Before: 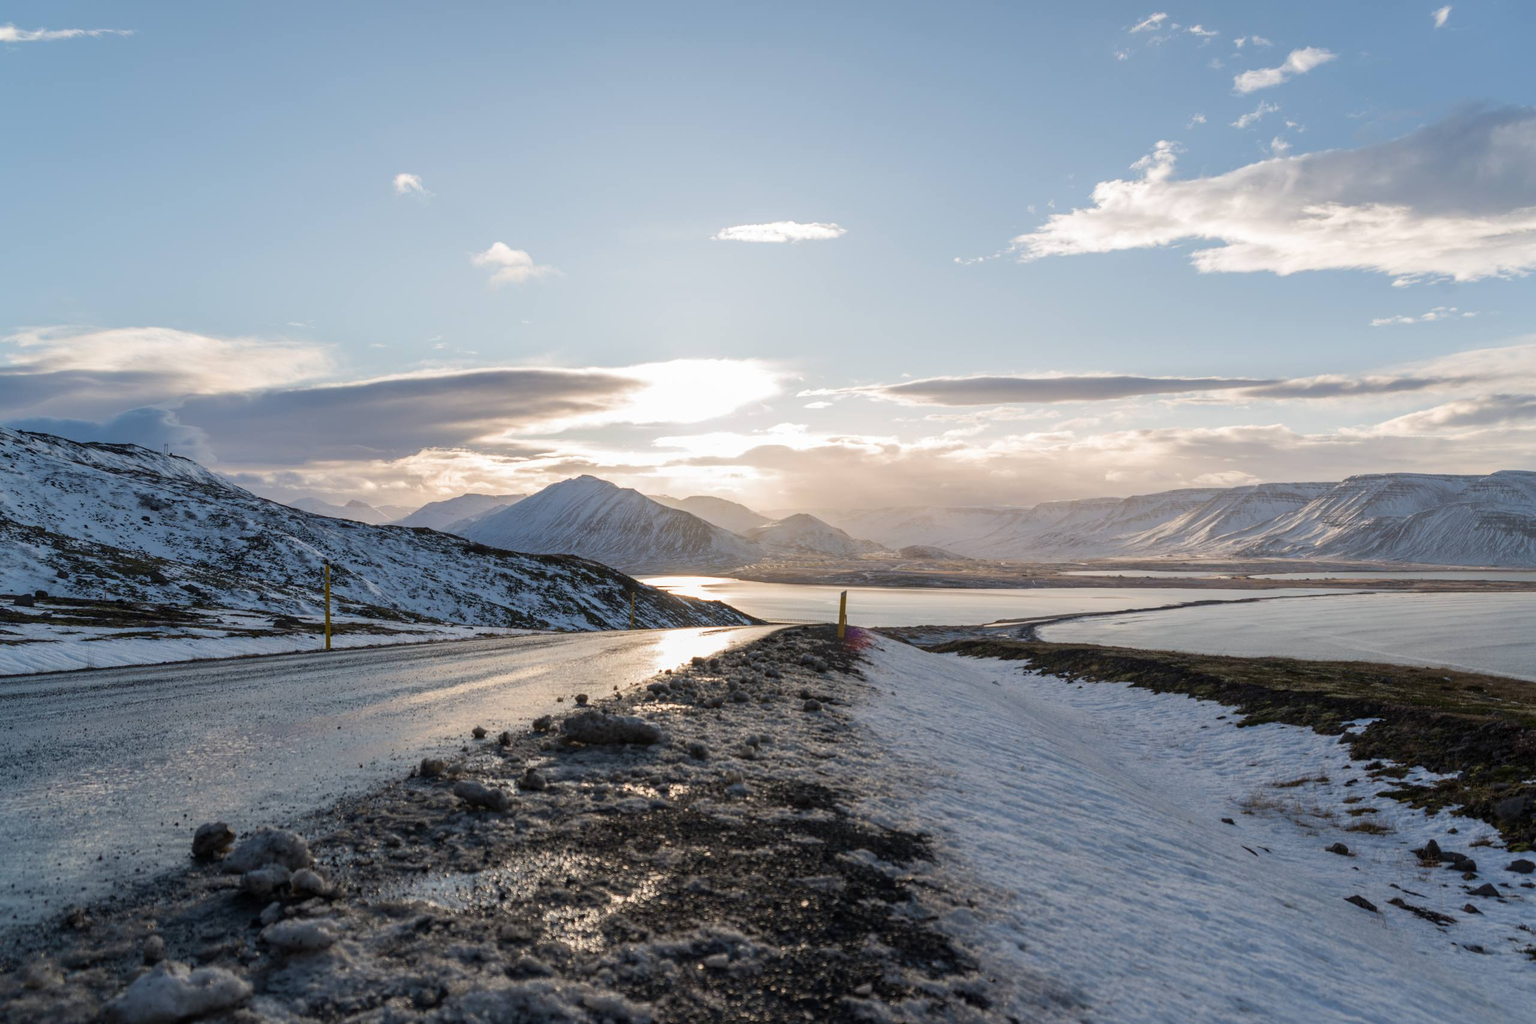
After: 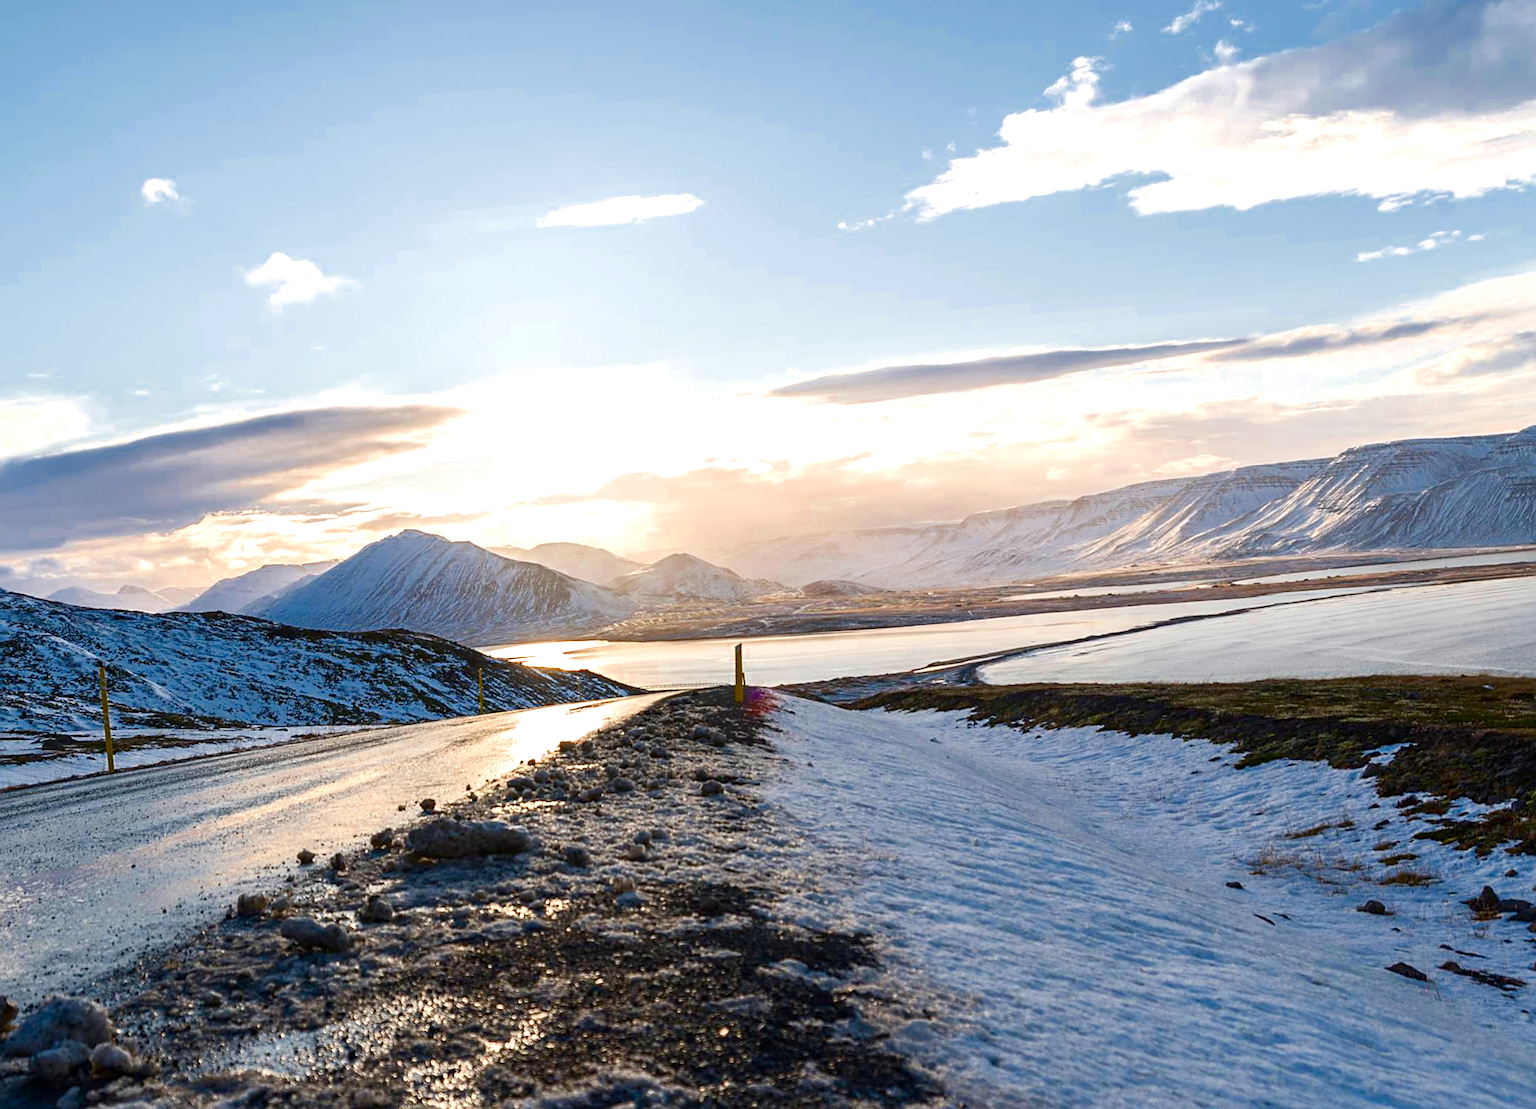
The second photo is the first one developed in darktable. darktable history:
rotate and perspective: rotation -5°, crop left 0.05, crop right 0.952, crop top 0.11, crop bottom 0.89
color zones: curves: ch0 [(0, 0.5) (0.125, 0.4) (0.25, 0.5) (0.375, 0.4) (0.5, 0.4) (0.625, 0.35) (0.75, 0.35) (0.875, 0.5)]; ch1 [(0, 0.35) (0.125, 0.45) (0.25, 0.35) (0.375, 0.35) (0.5, 0.35) (0.625, 0.35) (0.75, 0.45) (0.875, 0.35)]; ch2 [(0, 0.6) (0.125, 0.5) (0.25, 0.5) (0.375, 0.6) (0.5, 0.6) (0.625, 0.5) (0.75, 0.5) (0.875, 0.5)]
color balance rgb: linear chroma grading › shadows -2.2%, linear chroma grading › highlights -15%, linear chroma grading › global chroma -10%, linear chroma grading › mid-tones -10%, perceptual saturation grading › global saturation 45%, perceptual saturation grading › highlights -50%, perceptual saturation grading › shadows 30%, perceptual brilliance grading › global brilliance 18%, global vibrance 45%
crop and rotate: left 14.584%
sharpen: on, module defaults
contrast brightness saturation: contrast 0.16, saturation 0.32
